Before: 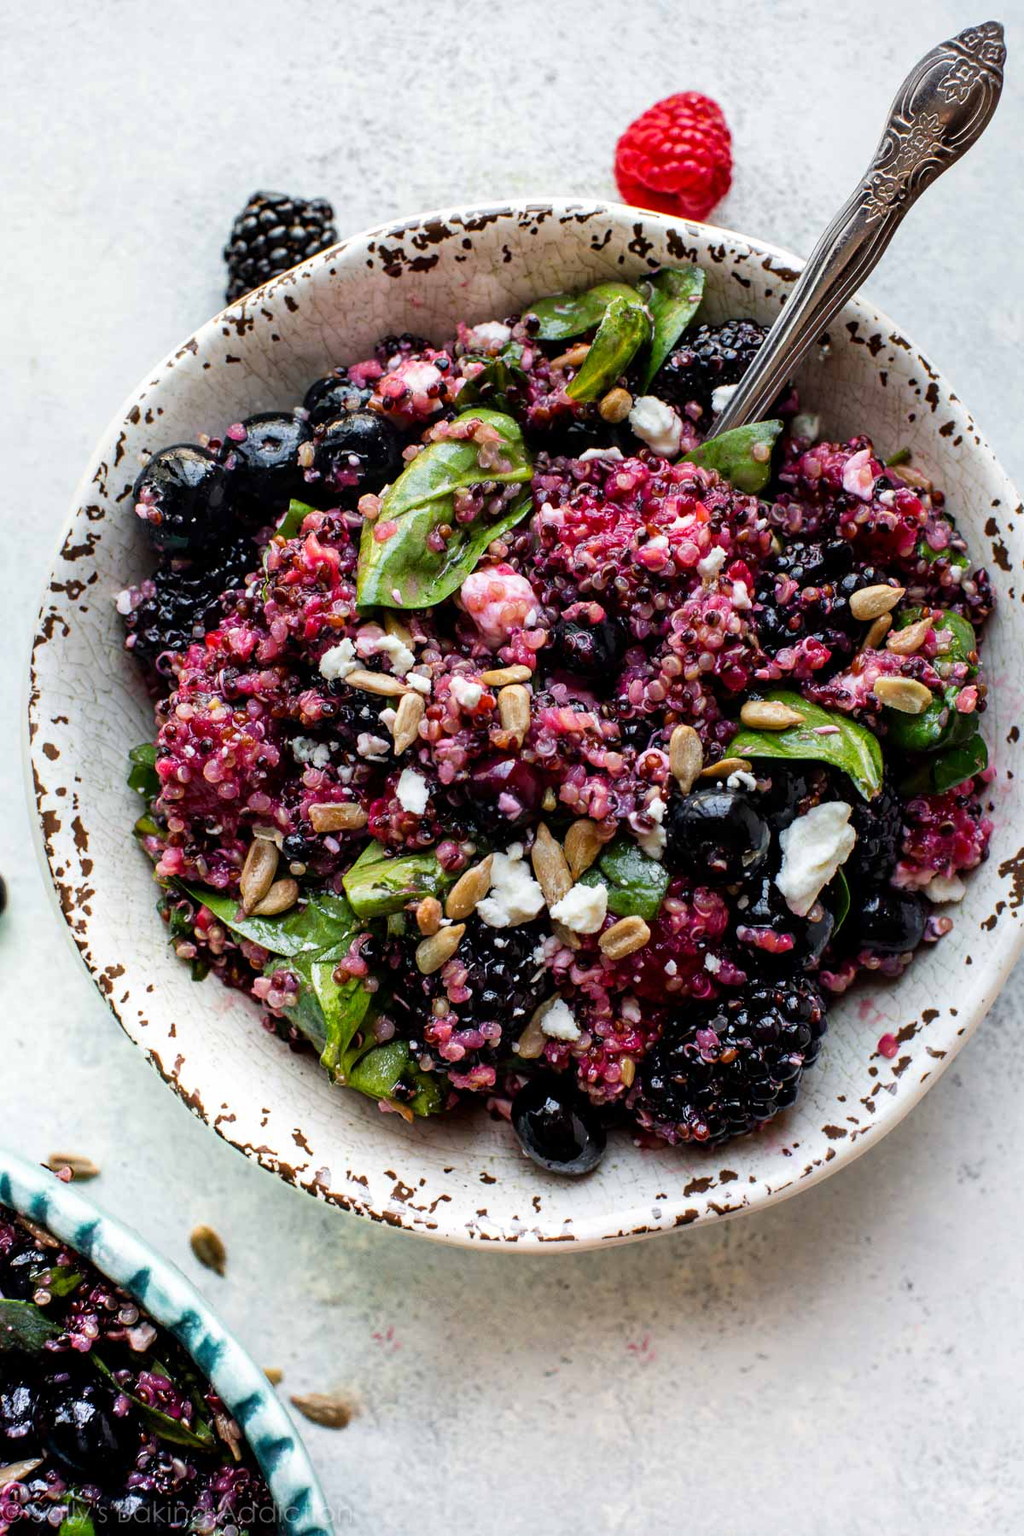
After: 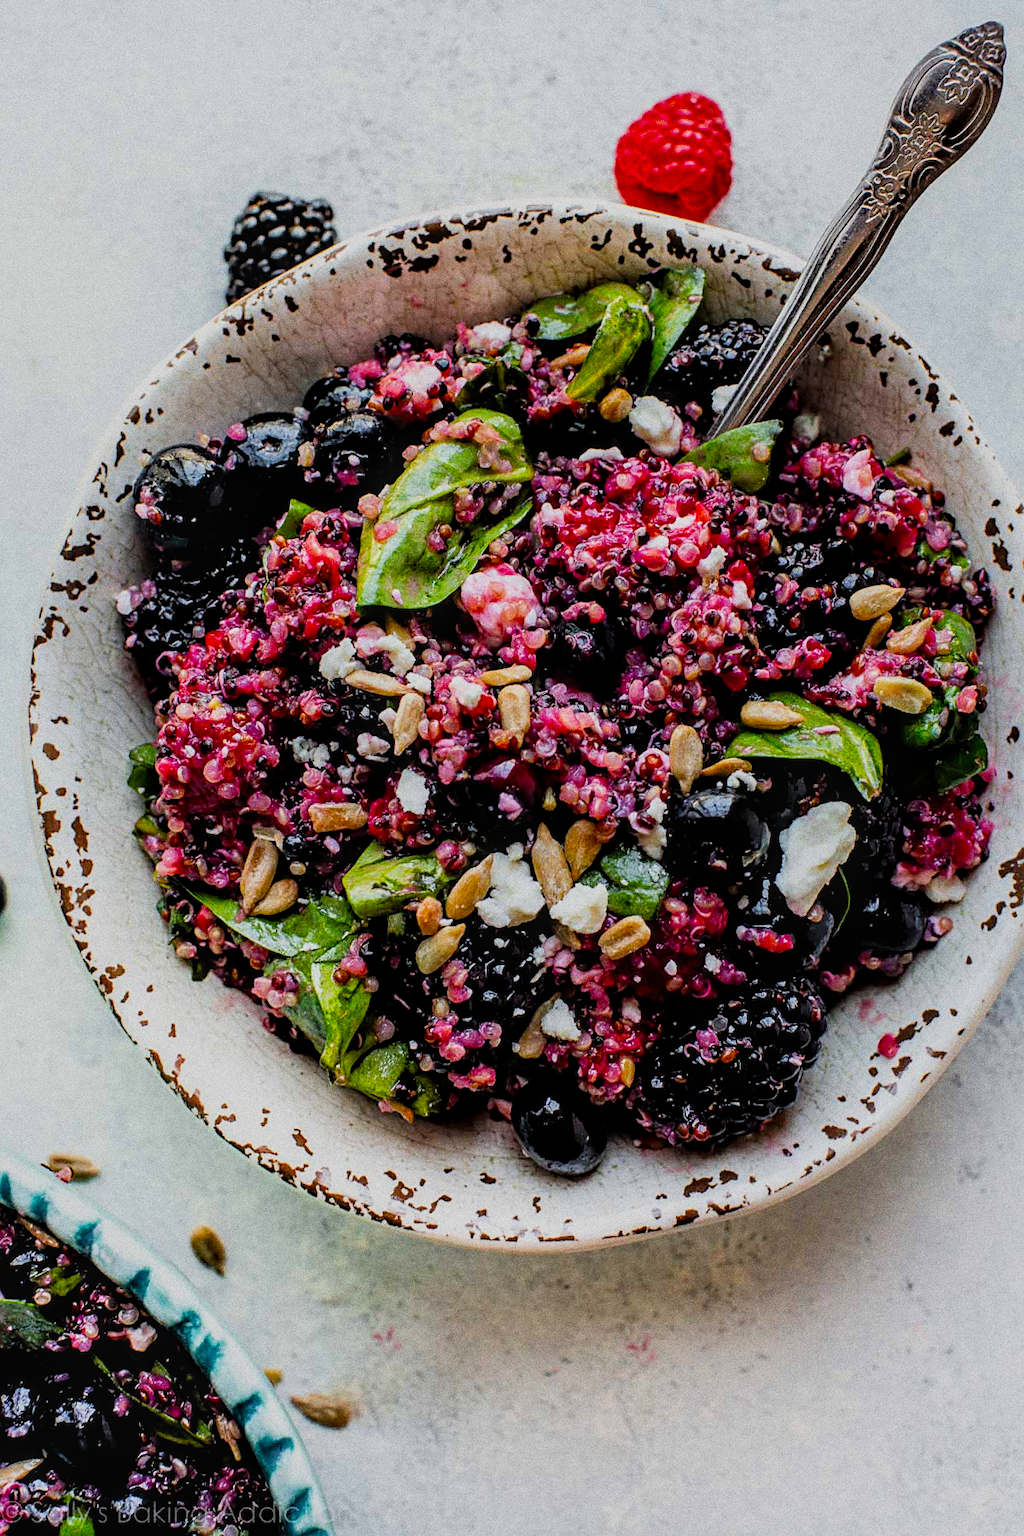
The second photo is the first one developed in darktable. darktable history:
sharpen: on, module defaults
filmic rgb: black relative exposure -7.75 EV, white relative exposure 4.4 EV, threshold 3 EV, hardness 3.76, latitude 38.11%, contrast 0.966, highlights saturation mix 10%, shadows ↔ highlights balance 4.59%, color science v4 (2020), enable highlight reconstruction true
local contrast: on, module defaults
grain: coarseness 0.09 ISO, strength 40%
contrast equalizer: y [[0.5 ×4, 0.467, 0.376], [0.5 ×6], [0.5 ×6], [0 ×6], [0 ×6]]
